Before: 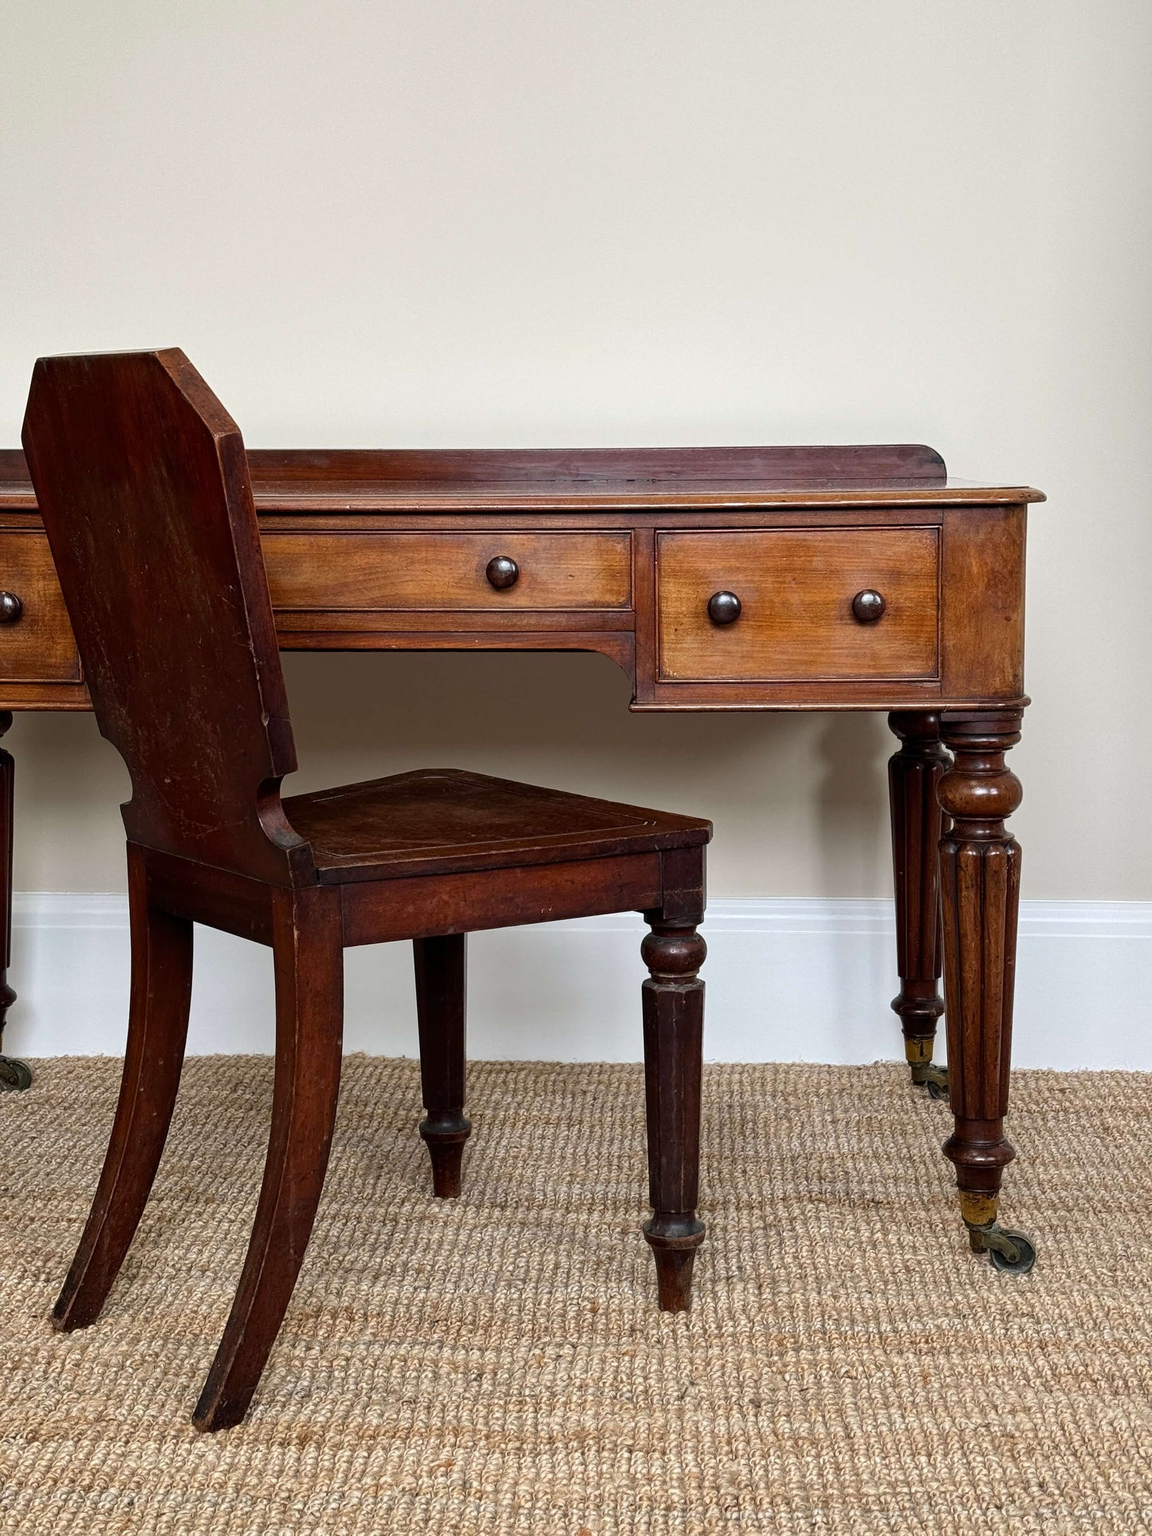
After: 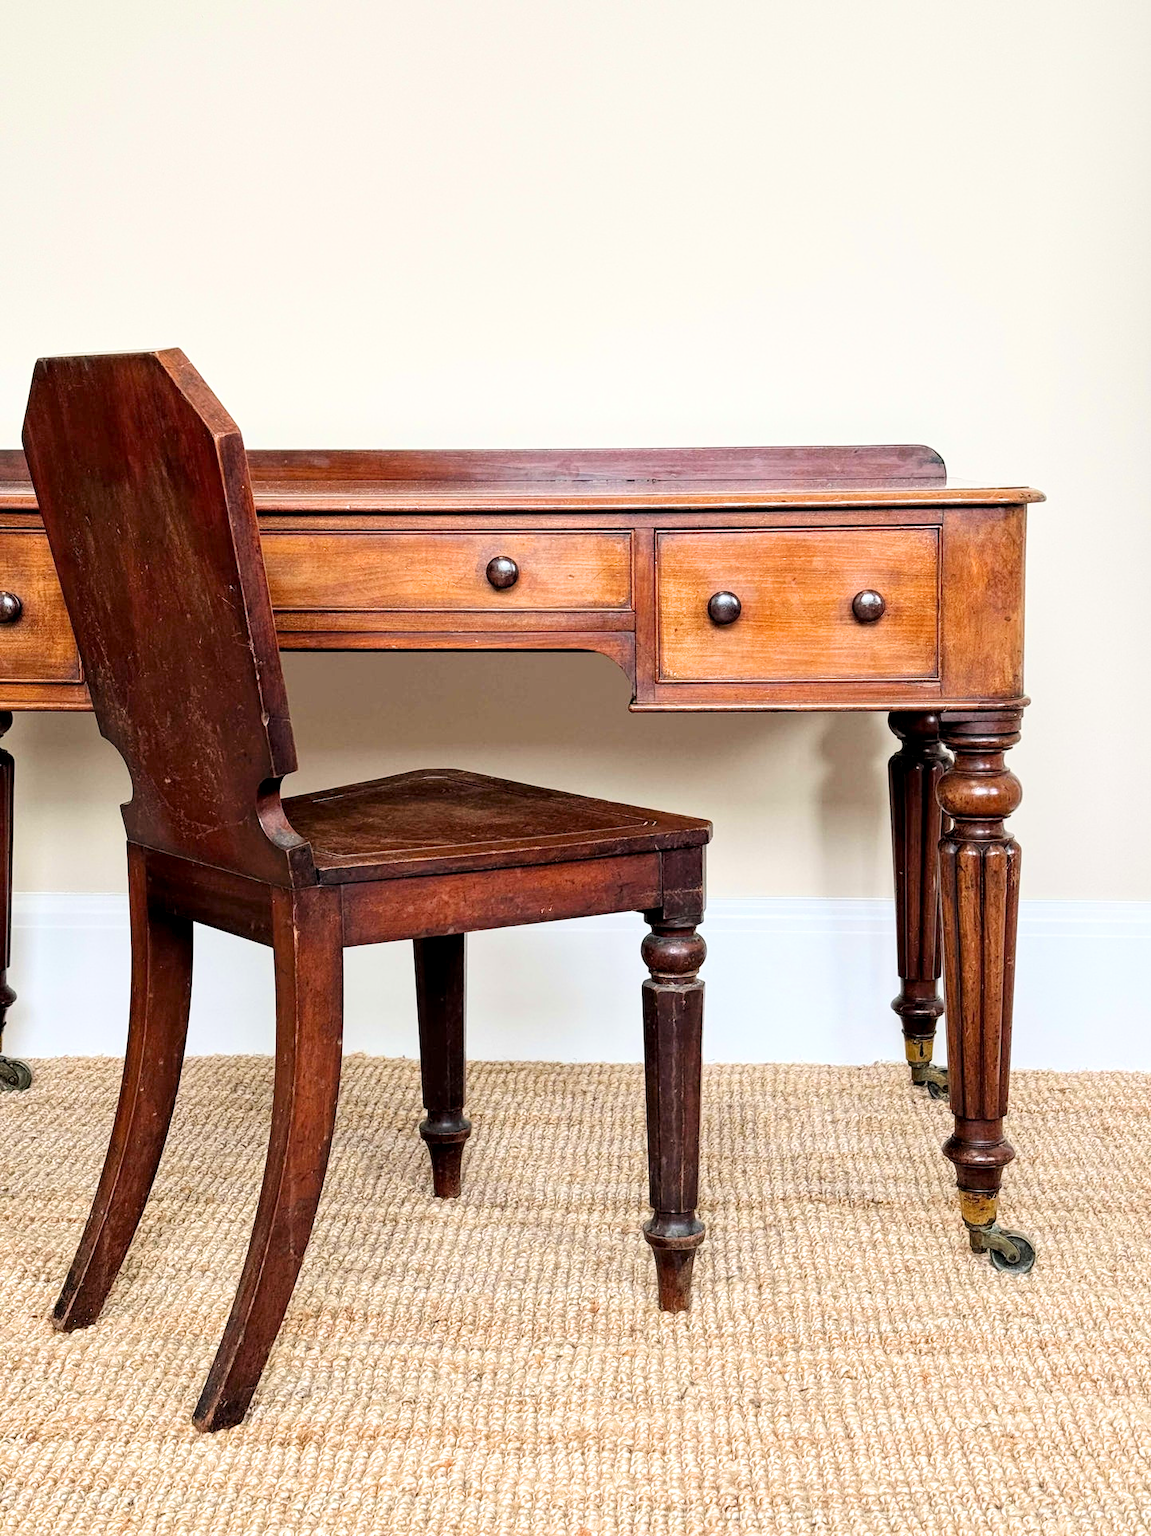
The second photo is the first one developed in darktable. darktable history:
filmic rgb: black relative exposure -7.65 EV, white relative exposure 4.56 EV, hardness 3.61, color science v6 (2022)
local contrast: highlights 100%, shadows 100%, detail 131%, midtone range 0.2
exposure: black level correction 0, exposure 1.675 EV, compensate exposure bias true, compensate highlight preservation false
